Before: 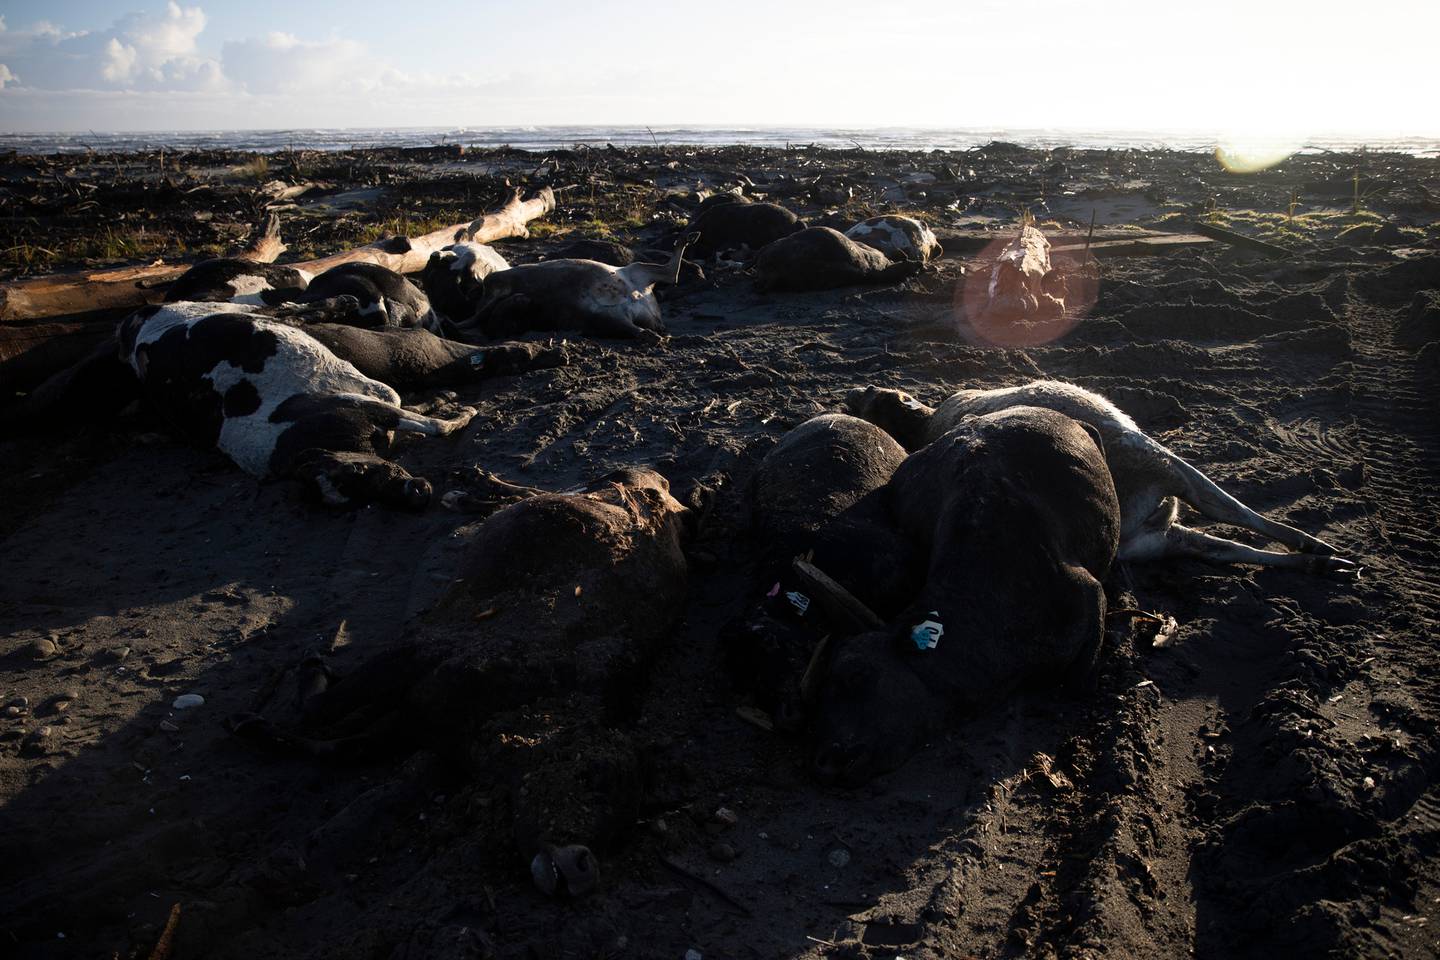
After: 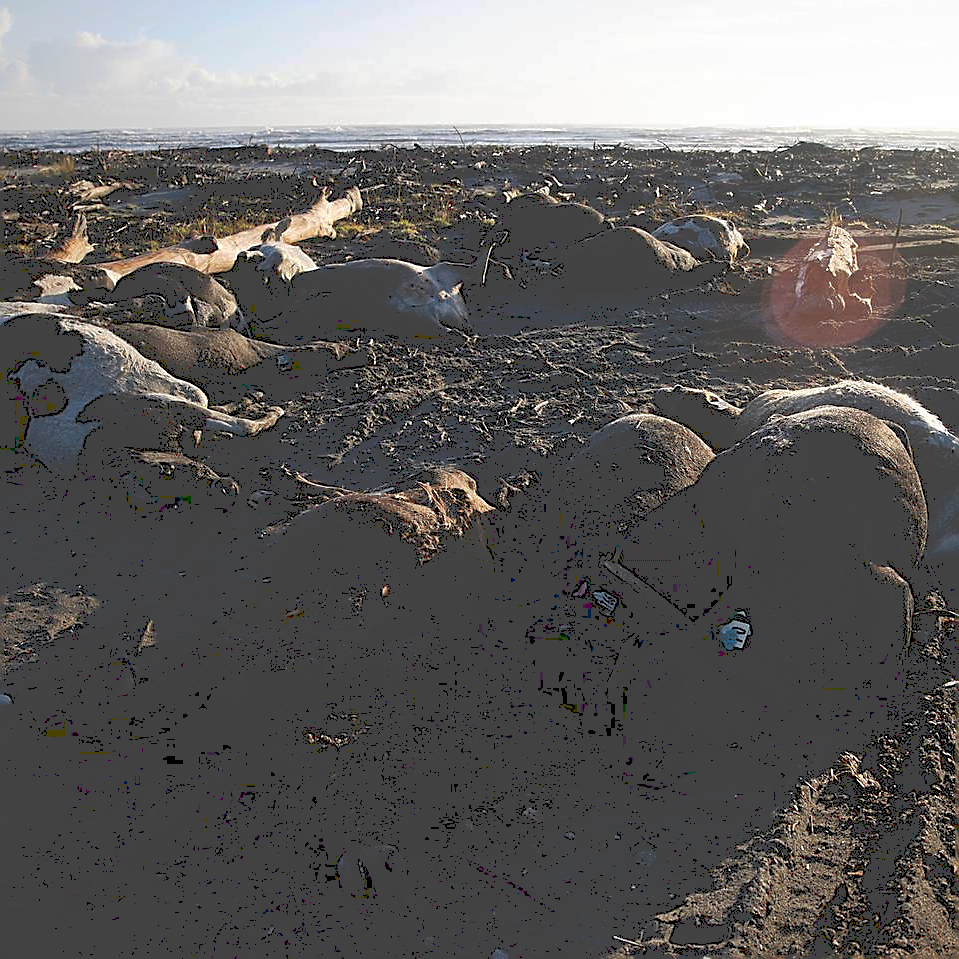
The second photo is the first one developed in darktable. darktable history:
crop and rotate: left 13.409%, right 19.924%
sharpen: radius 1.4, amount 1.25, threshold 0.7
color balance rgb: perceptual saturation grading › global saturation 20%, perceptual saturation grading › highlights 2.68%, perceptual saturation grading › shadows 50%
tone curve: curves: ch0 [(0, 0) (0.003, 0.277) (0.011, 0.277) (0.025, 0.279) (0.044, 0.282) (0.069, 0.286) (0.1, 0.289) (0.136, 0.294) (0.177, 0.318) (0.224, 0.345) (0.277, 0.379) (0.335, 0.425) (0.399, 0.481) (0.468, 0.542) (0.543, 0.594) (0.623, 0.662) (0.709, 0.731) (0.801, 0.792) (0.898, 0.851) (1, 1)], preserve colors none
